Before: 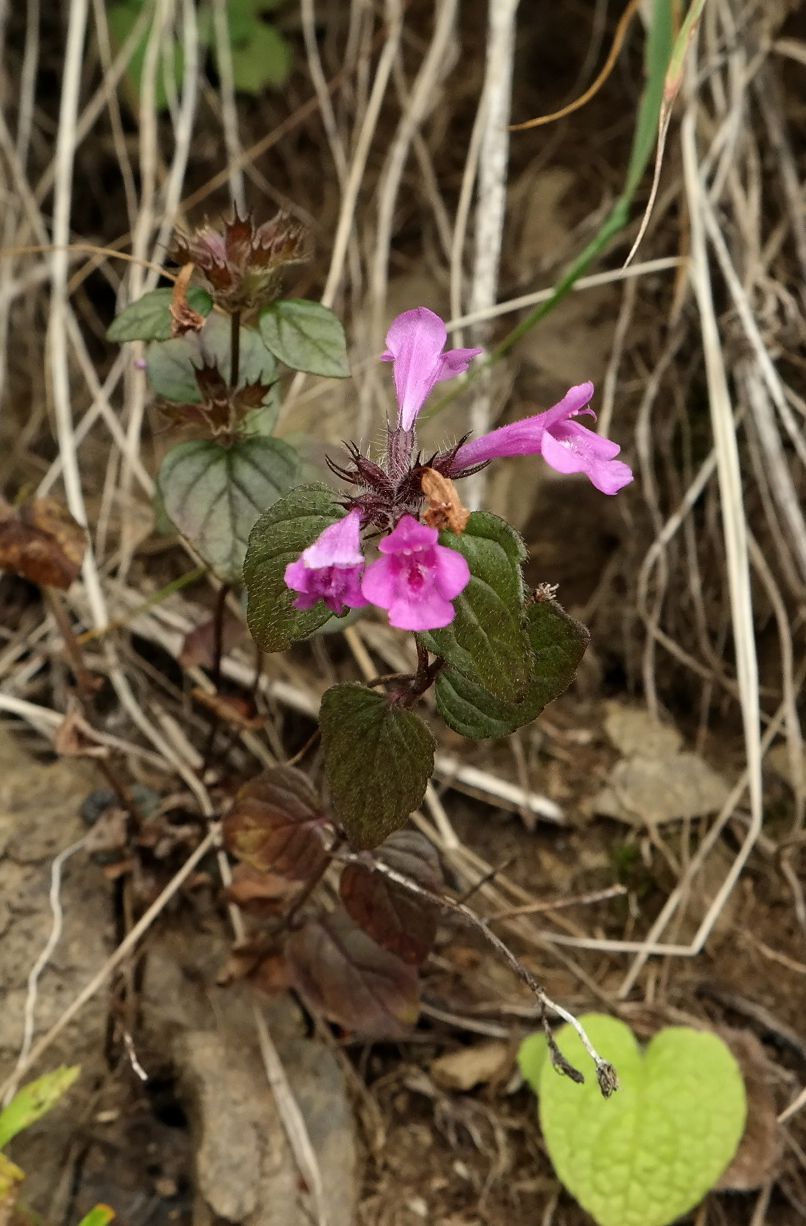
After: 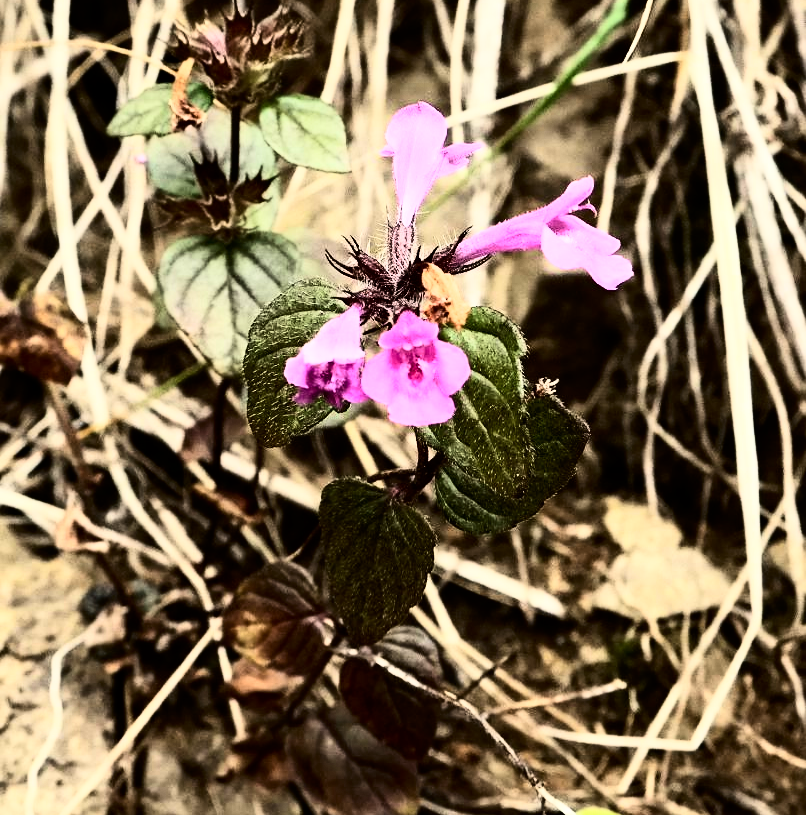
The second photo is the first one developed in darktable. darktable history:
rgb curve: curves: ch0 [(0, 0) (0.21, 0.15) (0.24, 0.21) (0.5, 0.75) (0.75, 0.96) (0.89, 0.99) (1, 1)]; ch1 [(0, 0.02) (0.21, 0.13) (0.25, 0.2) (0.5, 0.67) (0.75, 0.9) (0.89, 0.97) (1, 1)]; ch2 [(0, 0.02) (0.21, 0.13) (0.25, 0.2) (0.5, 0.67) (0.75, 0.9) (0.89, 0.97) (1, 1)], compensate middle gray true
contrast brightness saturation: contrast 0.28
crop: top 16.727%, bottom 16.727%
